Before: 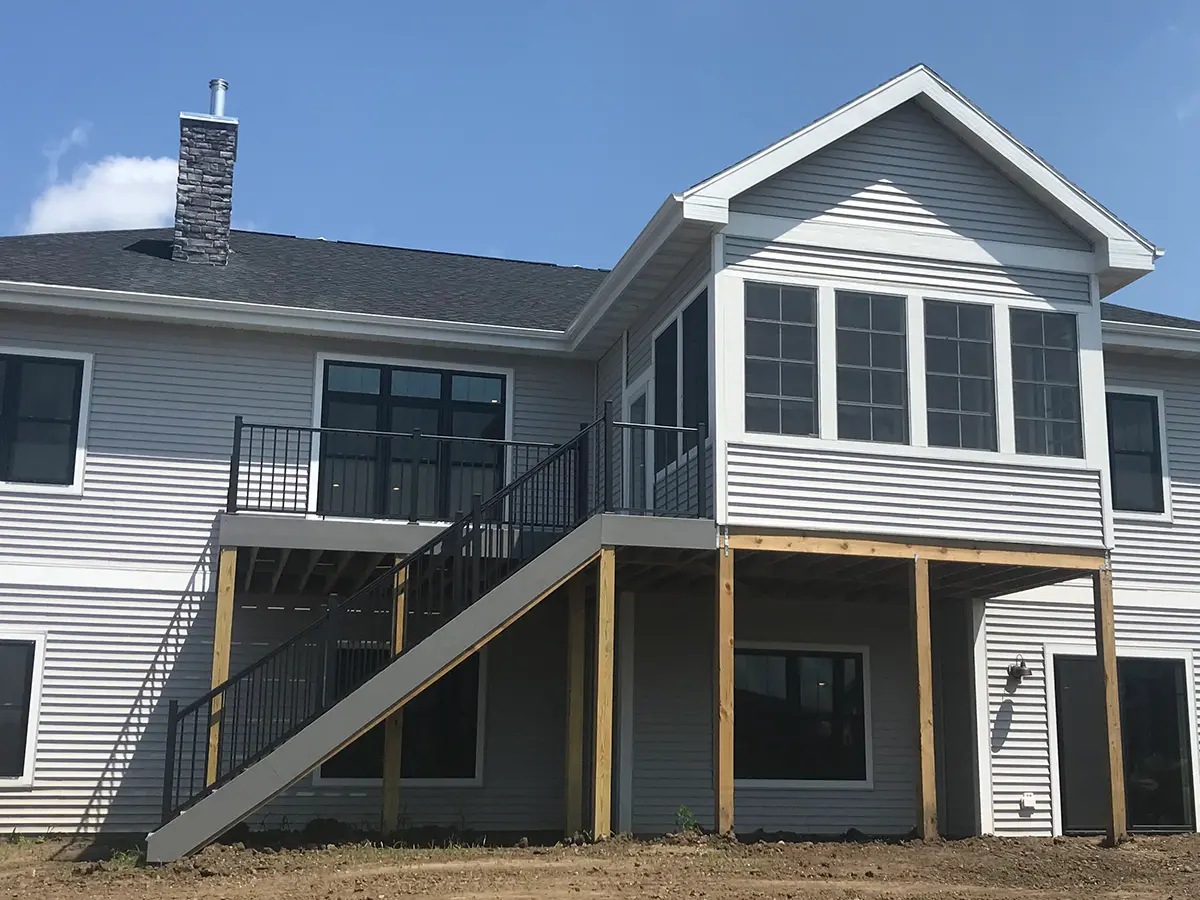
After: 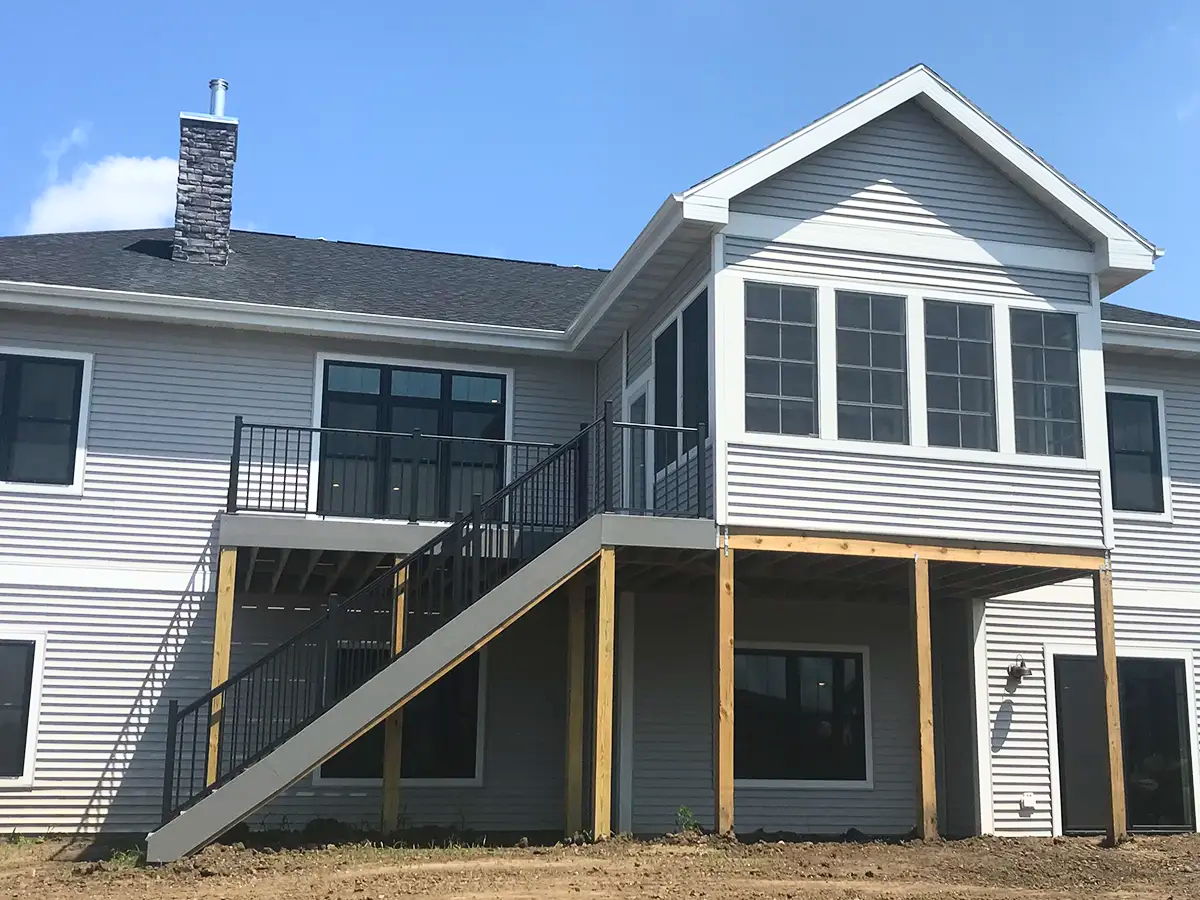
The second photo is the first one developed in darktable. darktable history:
contrast brightness saturation: contrast 0.2, brightness 0.159, saturation 0.223
